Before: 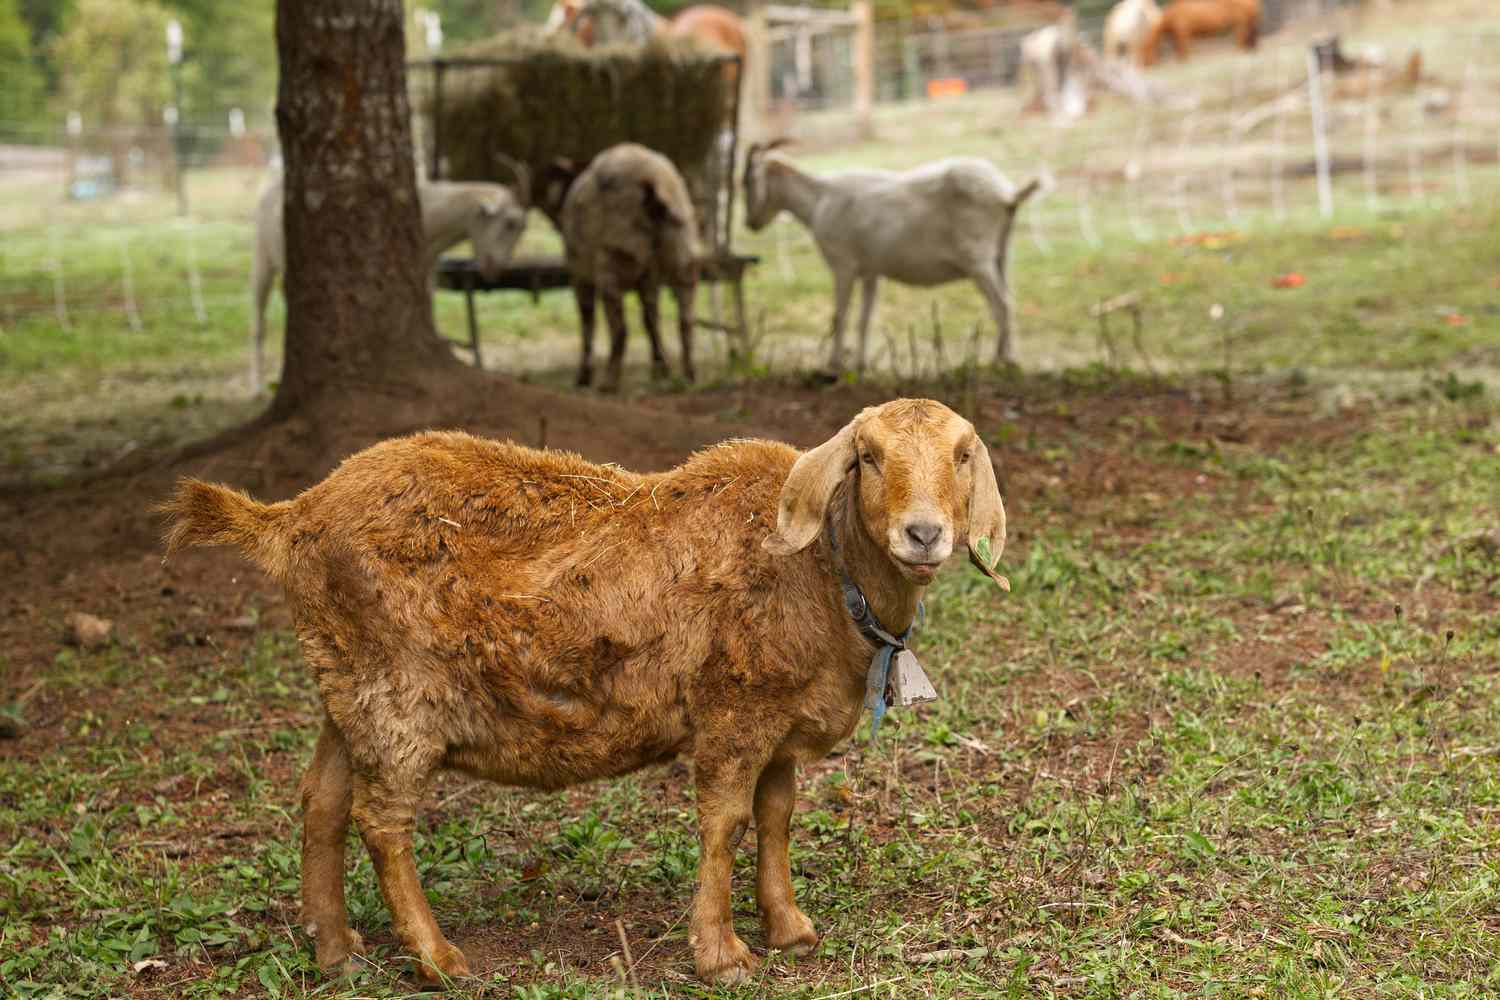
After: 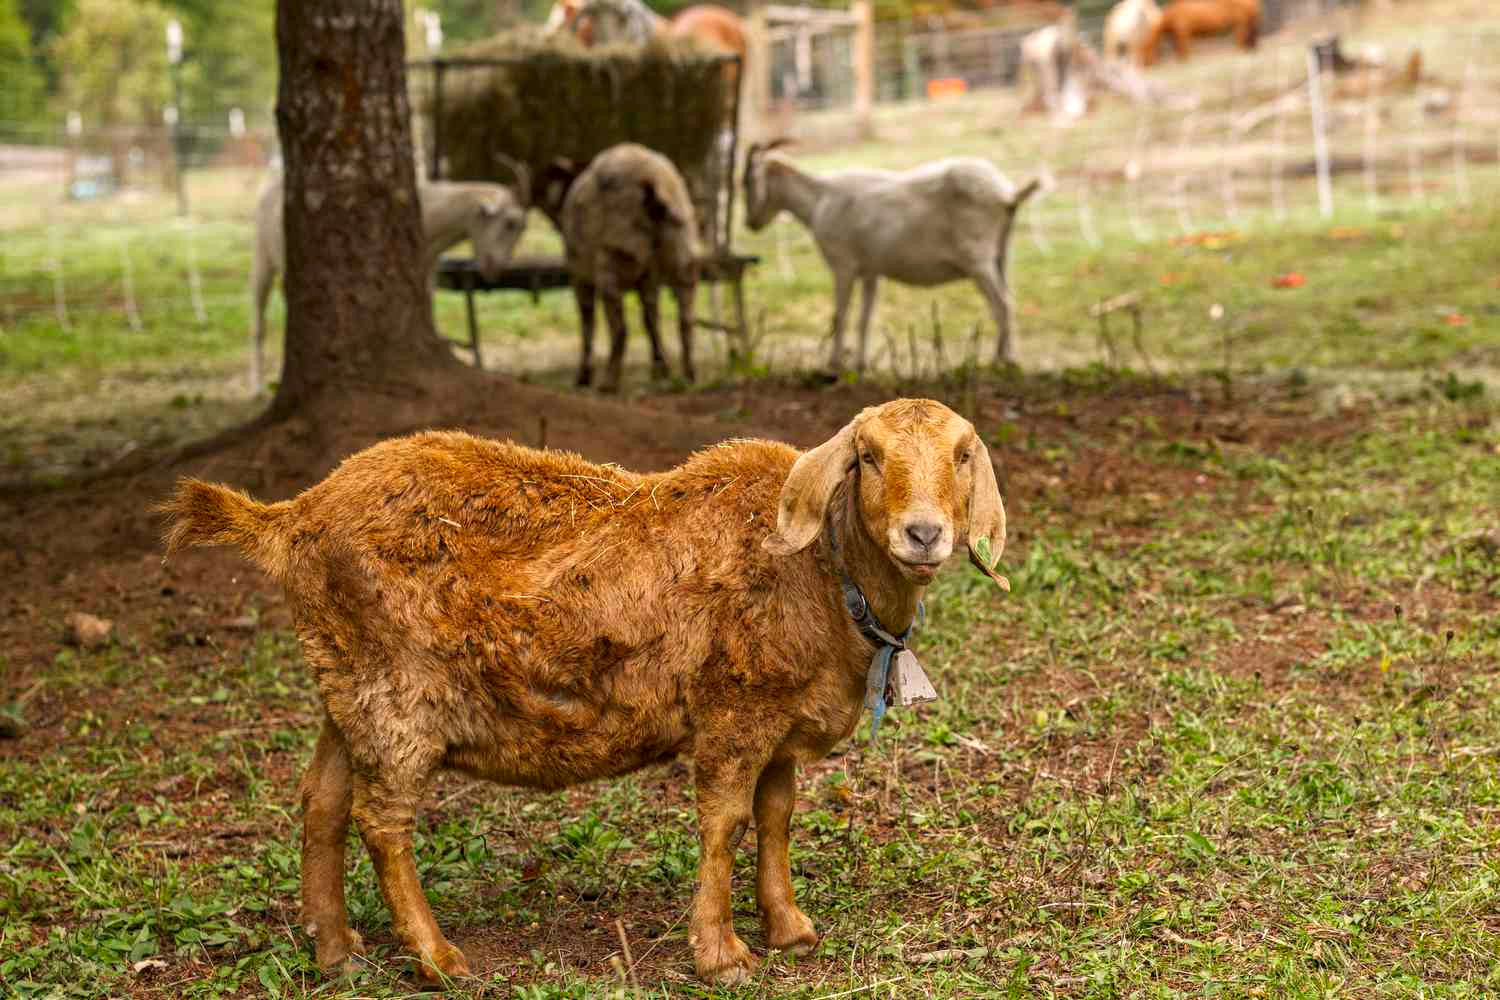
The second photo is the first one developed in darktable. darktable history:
local contrast: on, module defaults
color correction: highlights a* 3.22, highlights b* 1.93, saturation 1.19
